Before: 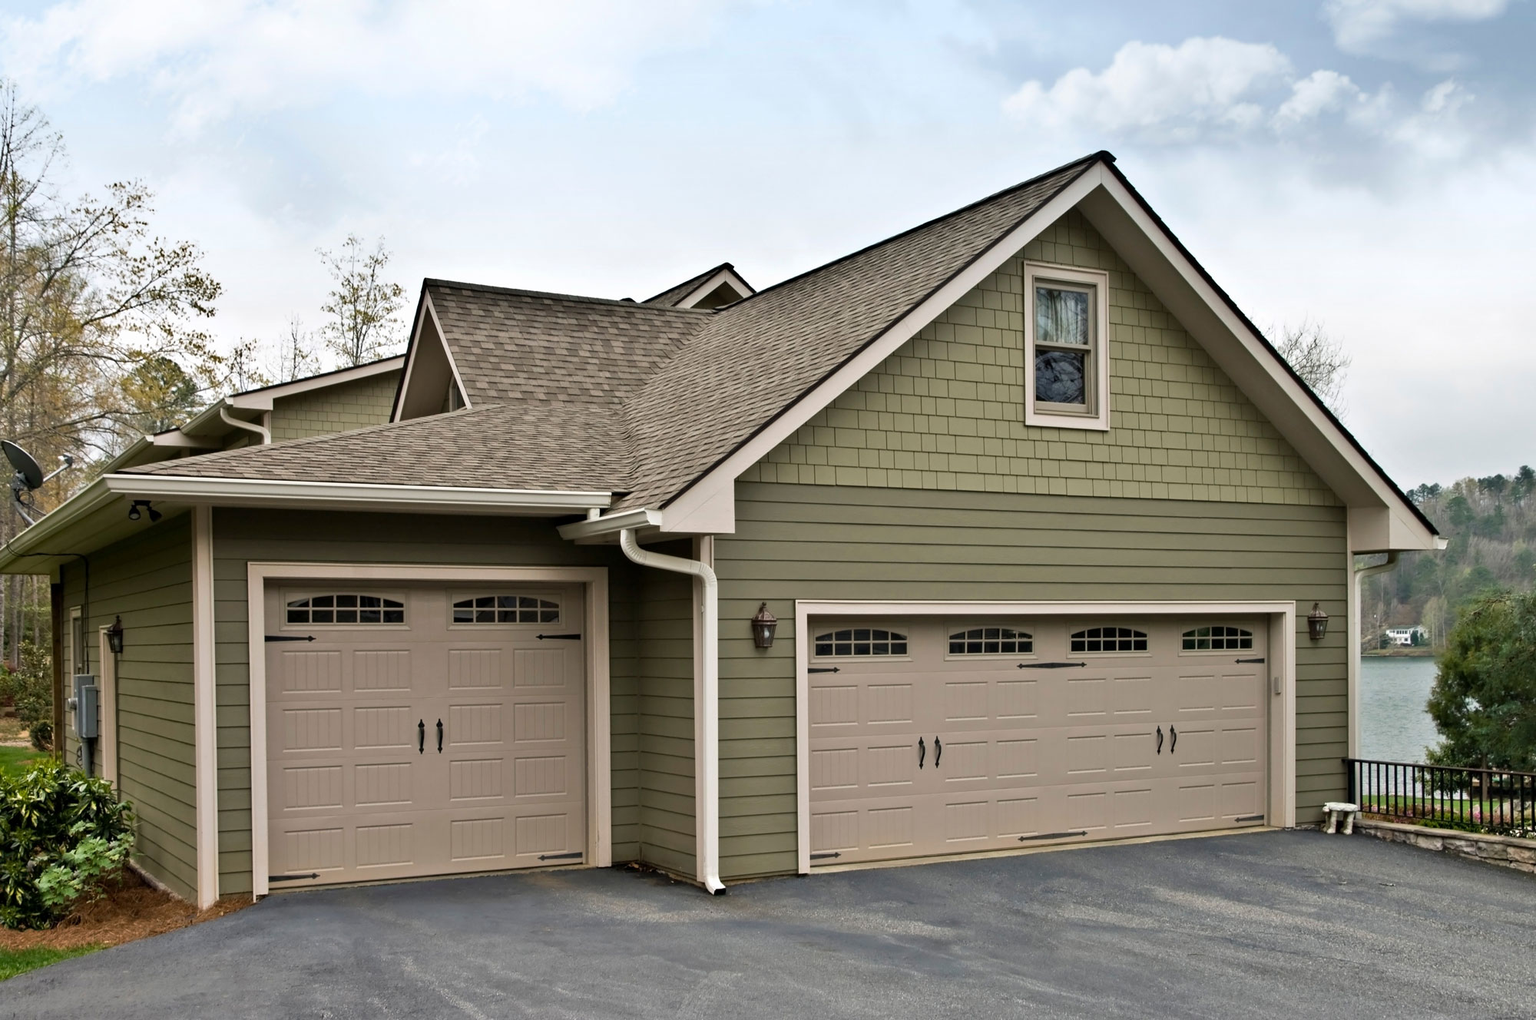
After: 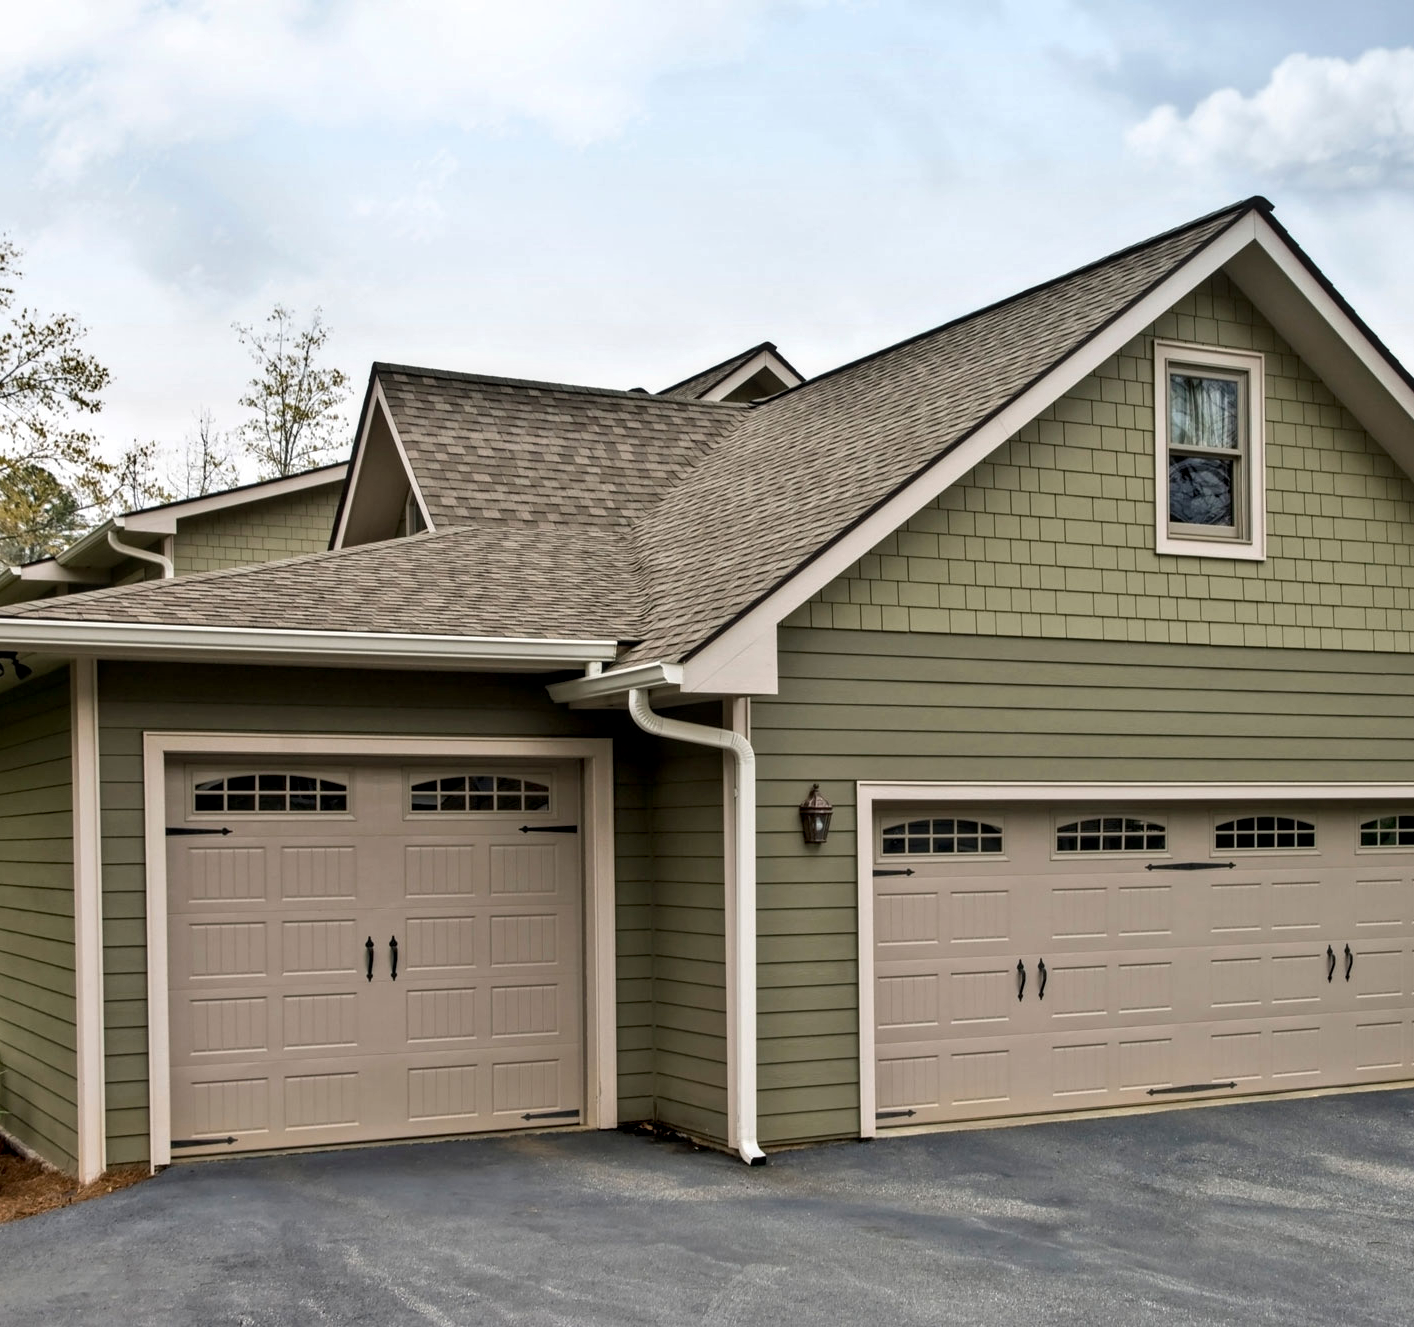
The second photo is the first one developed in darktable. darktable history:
local contrast: detail 130%
crop and rotate: left 8.962%, right 20.322%
